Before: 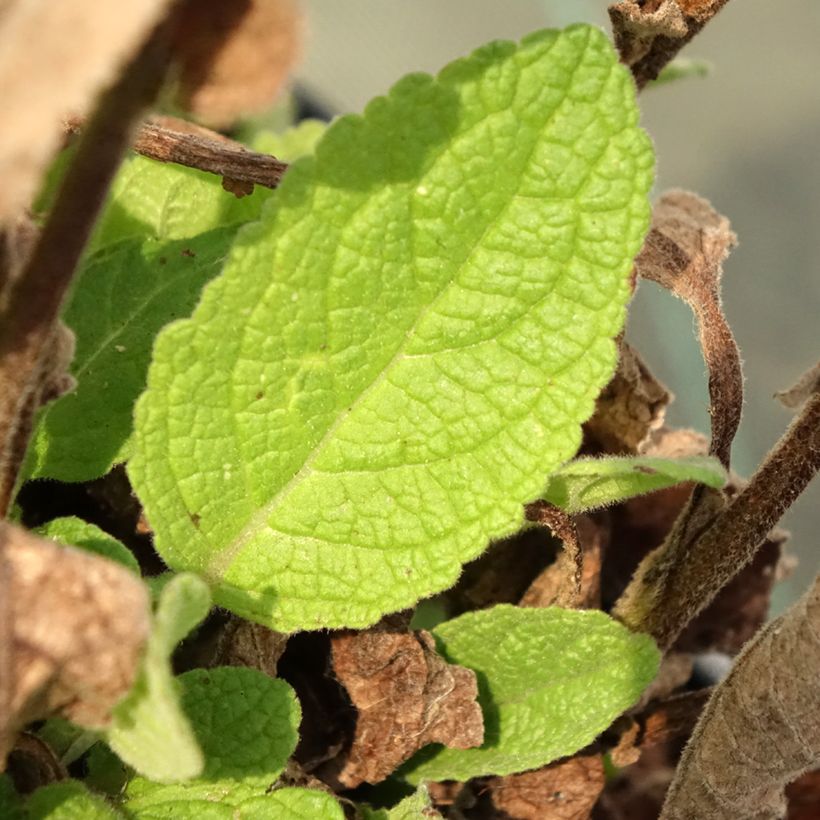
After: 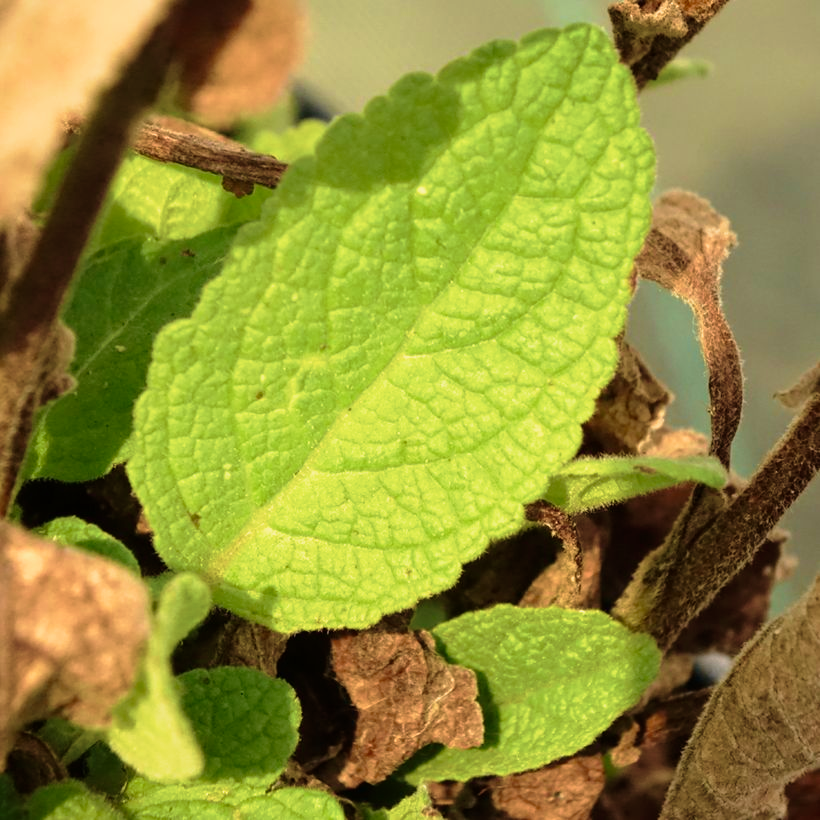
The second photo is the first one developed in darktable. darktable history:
tone curve: curves: ch0 [(0, 0) (0.058, 0.037) (0.214, 0.183) (0.304, 0.288) (0.561, 0.554) (0.687, 0.677) (0.768, 0.768) (0.858, 0.861) (0.987, 0.945)]; ch1 [(0, 0) (0.172, 0.123) (0.312, 0.296) (0.432, 0.448) (0.471, 0.469) (0.502, 0.5) (0.521, 0.505) (0.565, 0.569) (0.663, 0.663) (0.703, 0.721) (0.857, 0.917) (1, 1)]; ch2 [(0, 0) (0.411, 0.424) (0.485, 0.497) (0.502, 0.5) (0.517, 0.511) (0.556, 0.551) (0.626, 0.594) (0.709, 0.661) (1, 1)], preserve colors none
velvia: strength 67.69%, mid-tones bias 0.974
